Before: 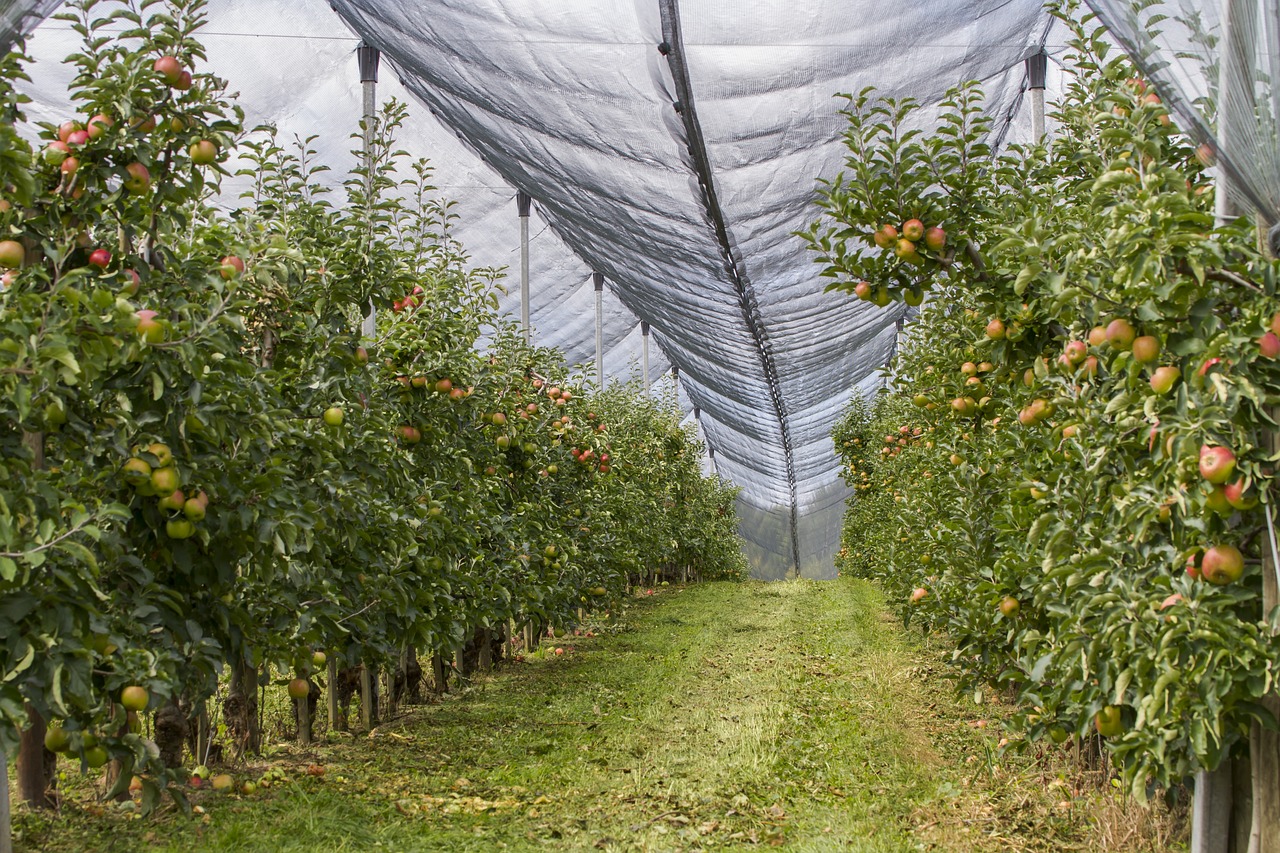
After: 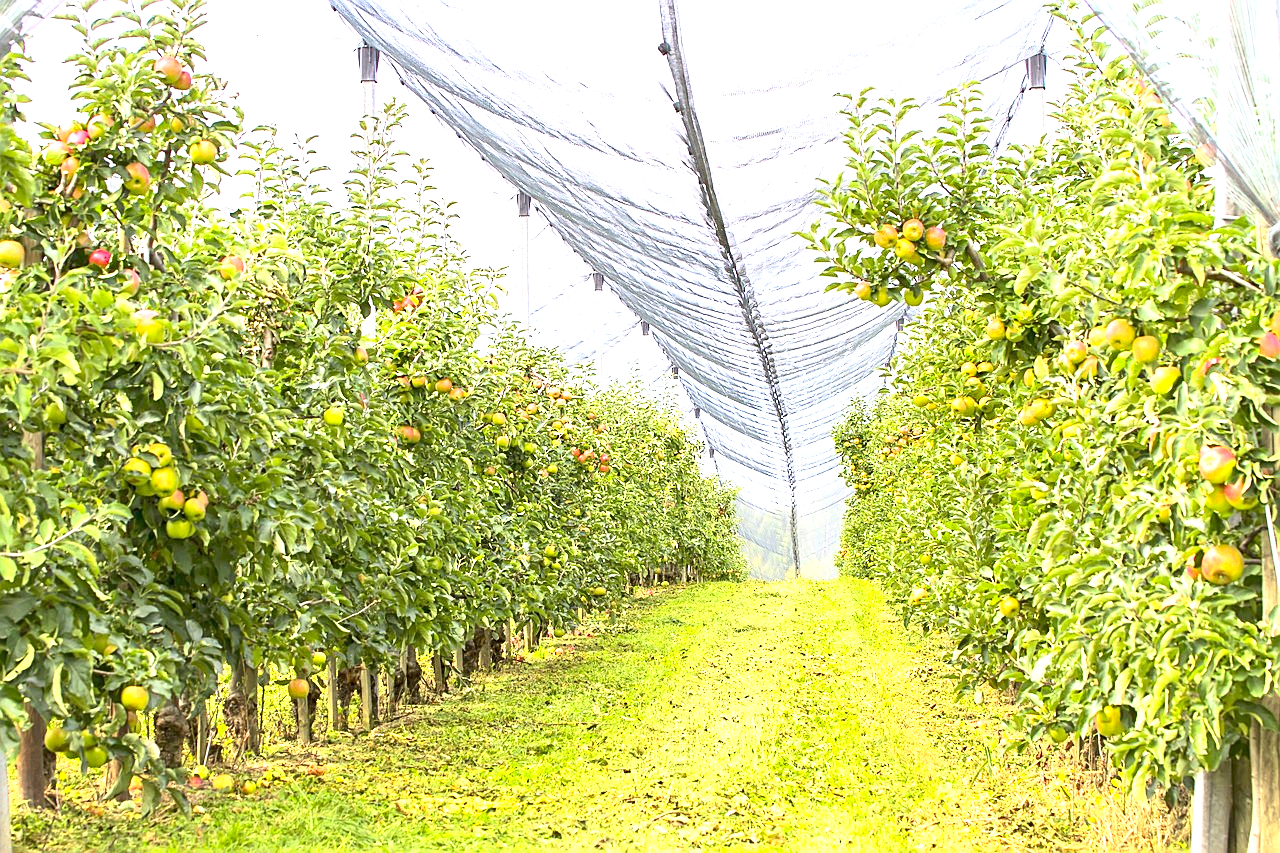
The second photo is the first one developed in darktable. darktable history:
exposure: black level correction 0, exposure 1.966 EV, compensate exposure bias true, compensate highlight preservation false
sharpen: on, module defaults
contrast brightness saturation: contrast 0.202, brightness 0.159, saturation 0.216
